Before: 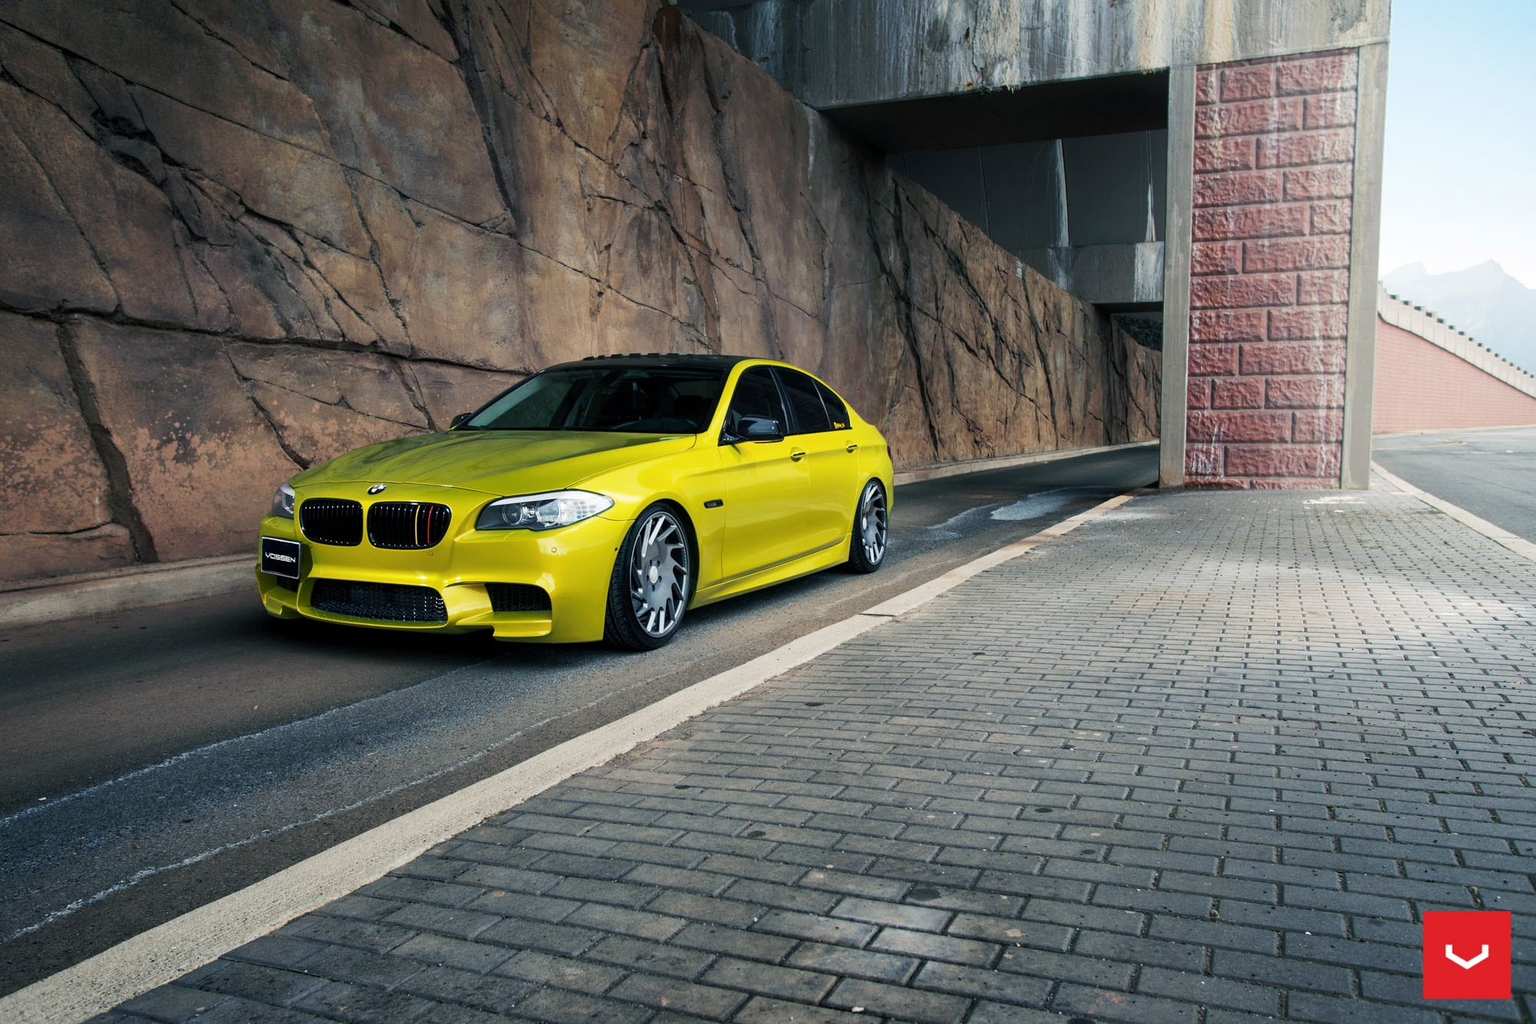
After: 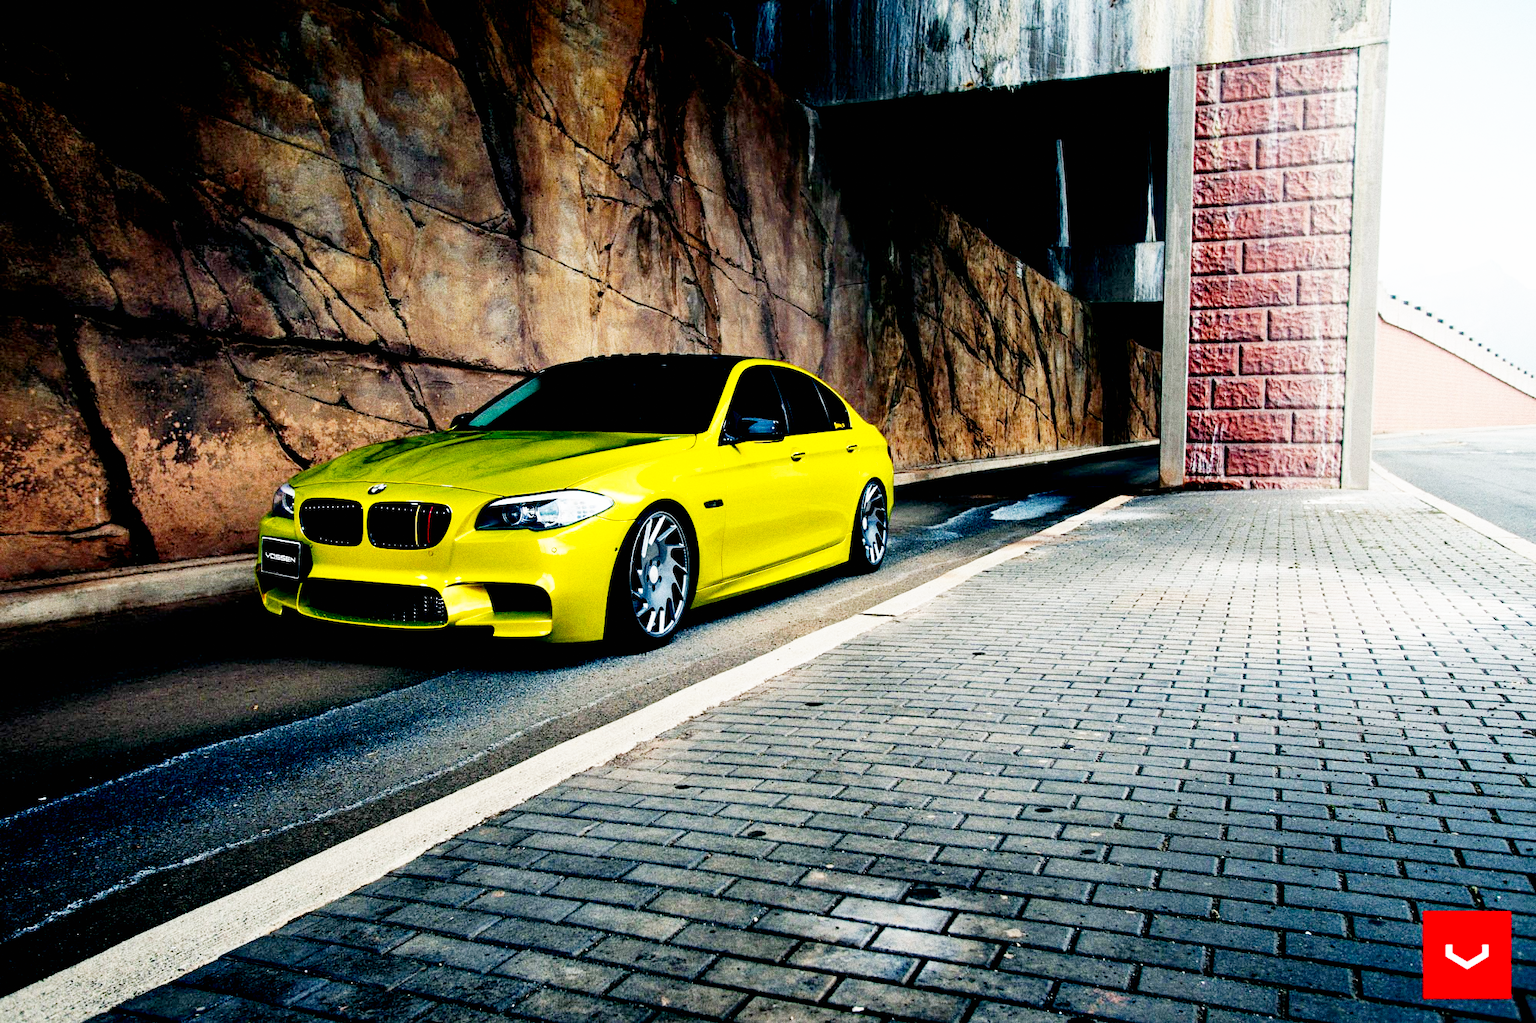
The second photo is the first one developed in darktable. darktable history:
grain: coarseness 0.09 ISO, strength 40%
base curve: curves: ch0 [(0, 0) (0.007, 0.004) (0.027, 0.03) (0.046, 0.07) (0.207, 0.54) (0.442, 0.872) (0.673, 0.972) (1, 1)], preserve colors none
exposure: black level correction 0.046, exposure -0.228 EV, compensate highlight preservation false
